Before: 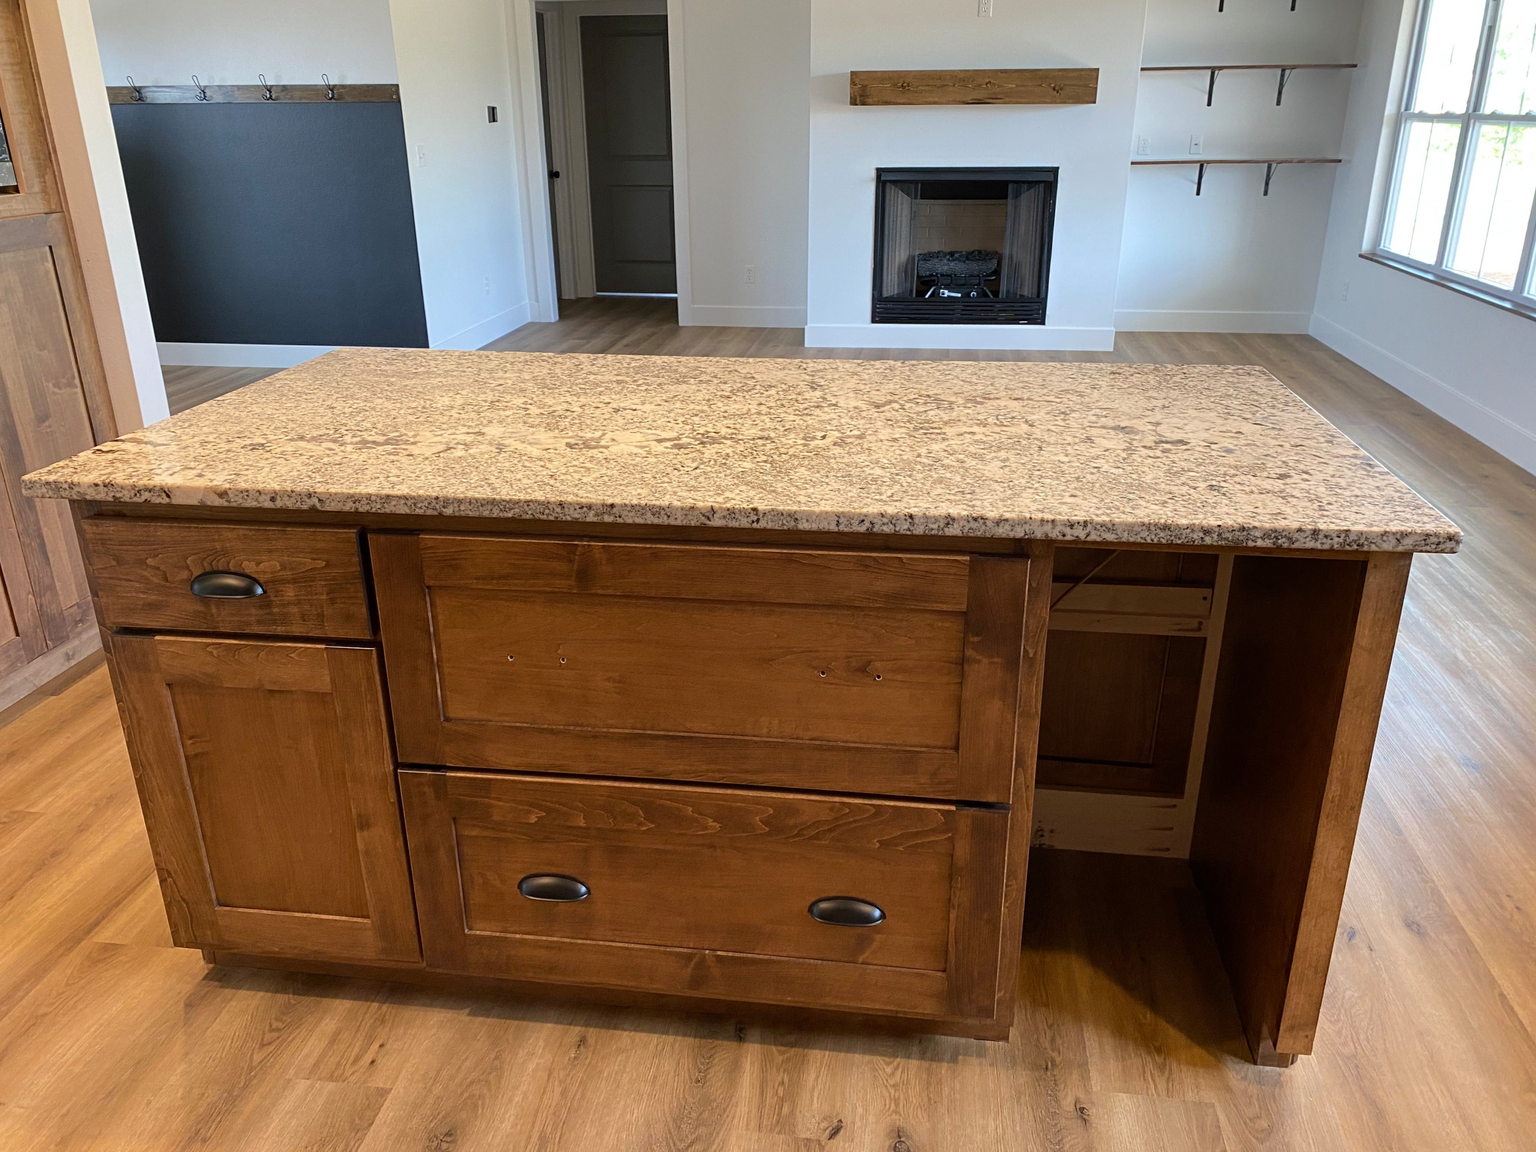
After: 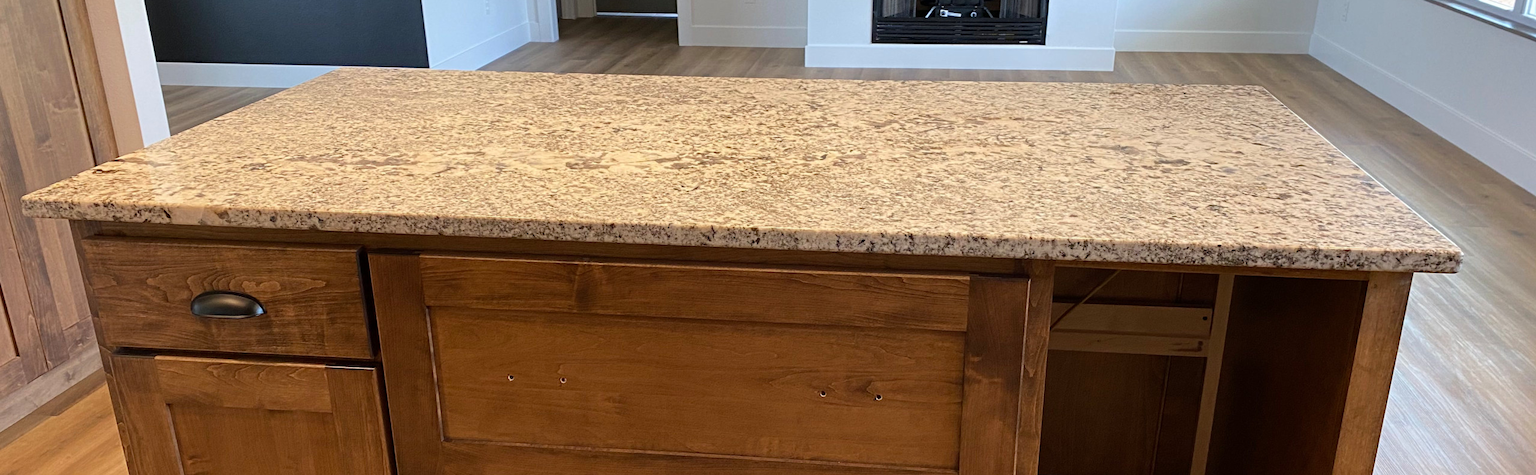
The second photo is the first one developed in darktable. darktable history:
crop and rotate: top 24.374%, bottom 34.342%
